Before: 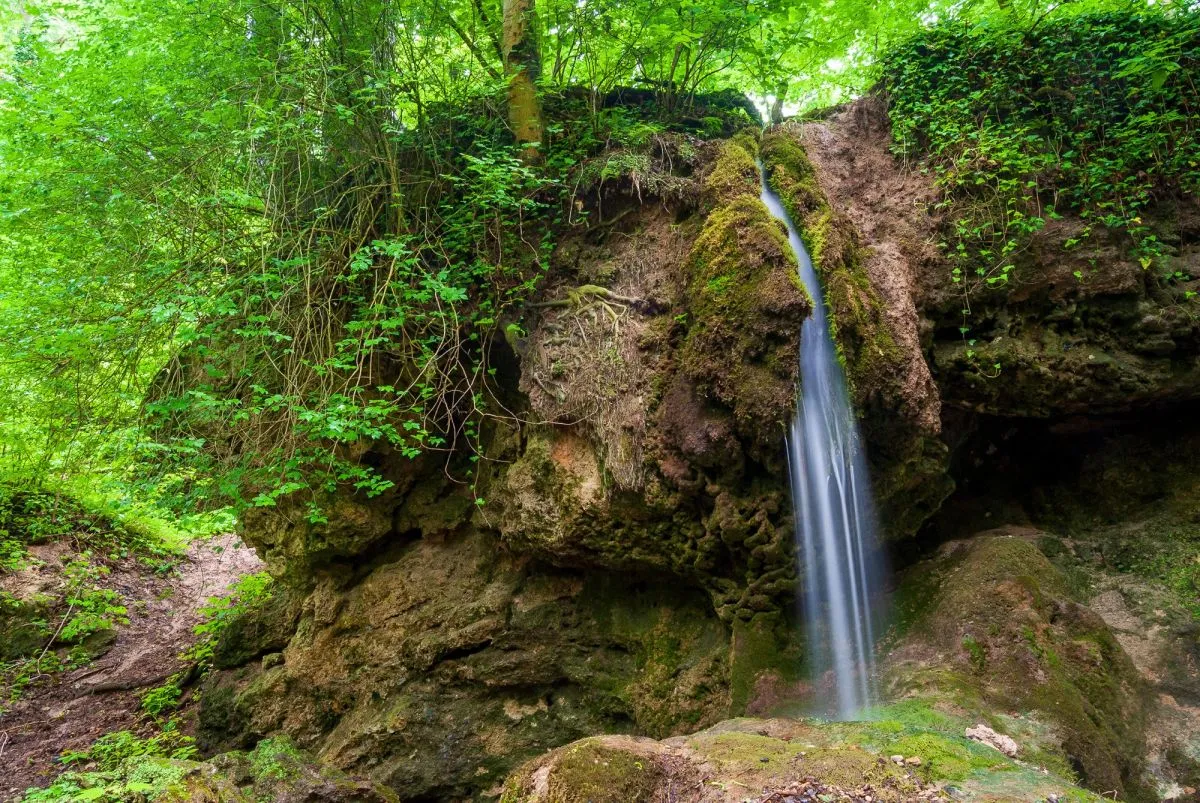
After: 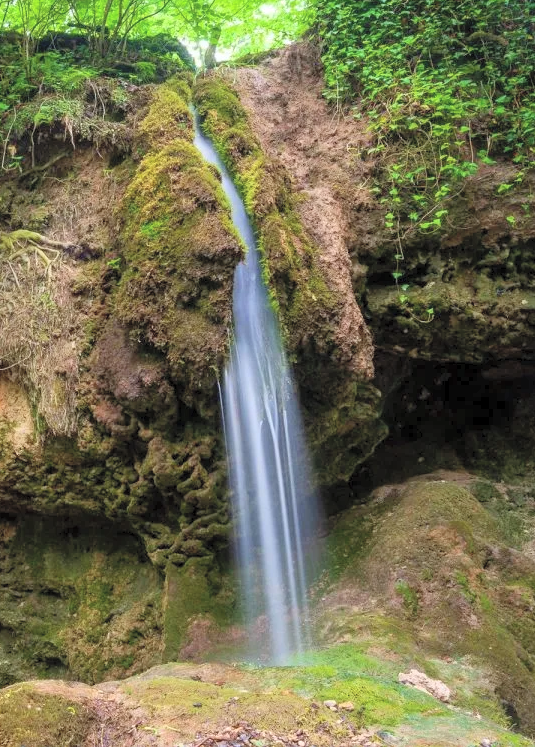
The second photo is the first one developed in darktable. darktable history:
crop: left 47.253%, top 6.883%, right 8.087%
contrast brightness saturation: brightness 0.273
